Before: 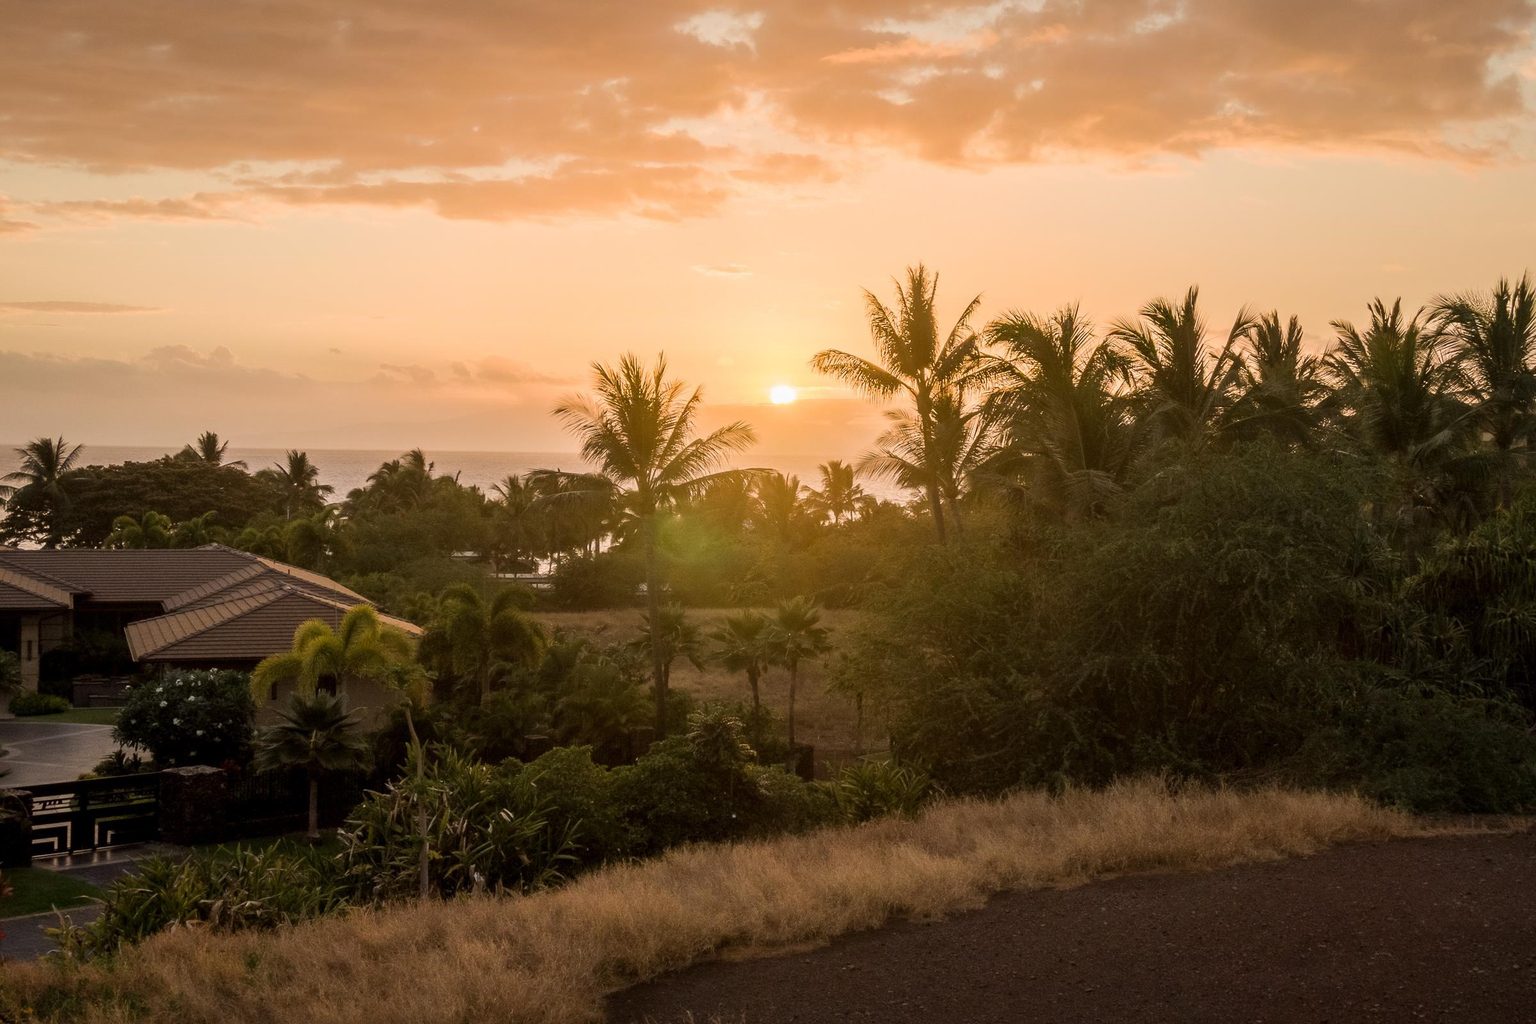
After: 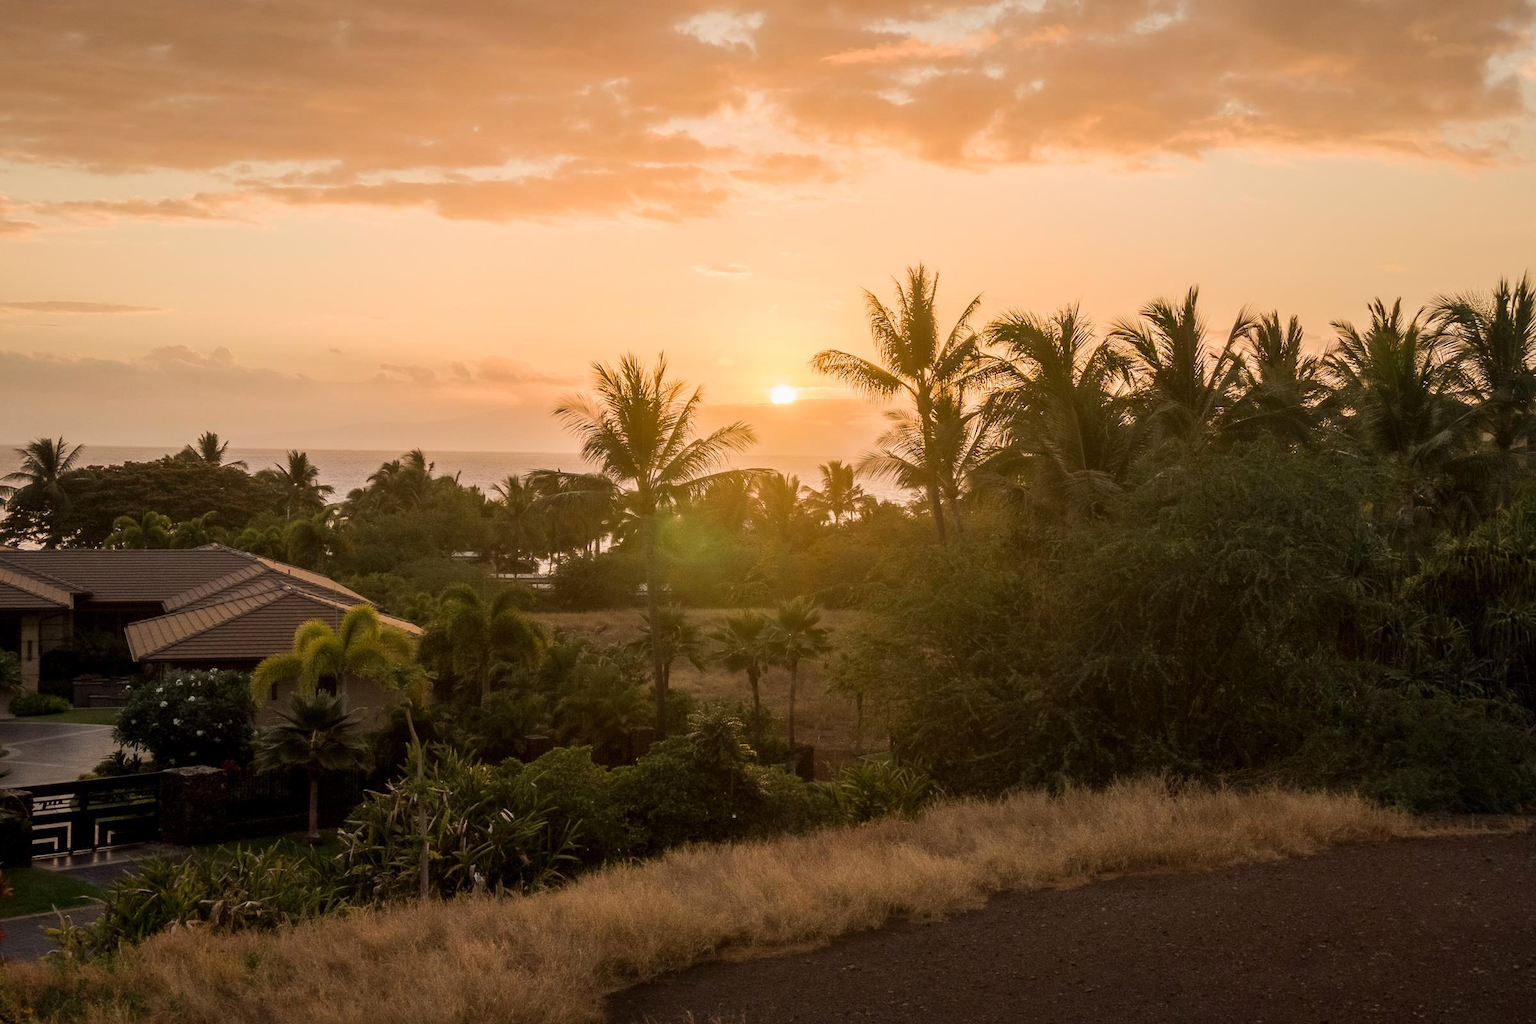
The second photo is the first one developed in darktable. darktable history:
color zones: curves: ch1 [(0, 0.525) (0.143, 0.556) (0.286, 0.52) (0.429, 0.5) (0.571, 0.5) (0.714, 0.5) (0.857, 0.503) (1, 0.525)], mix -64.07%
